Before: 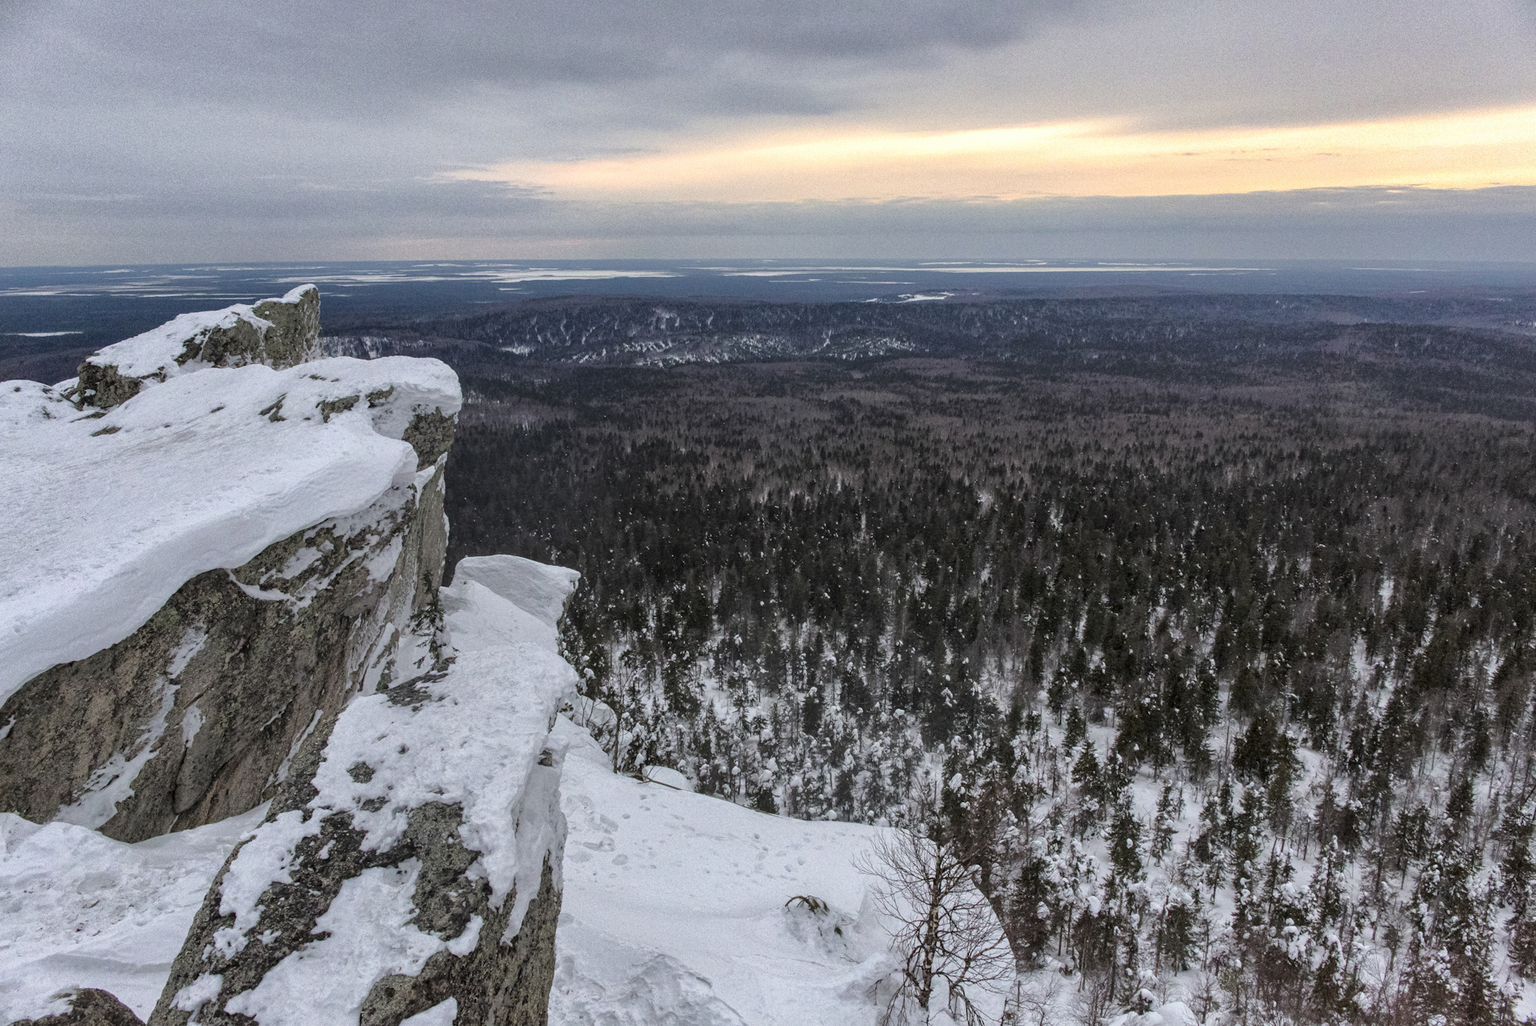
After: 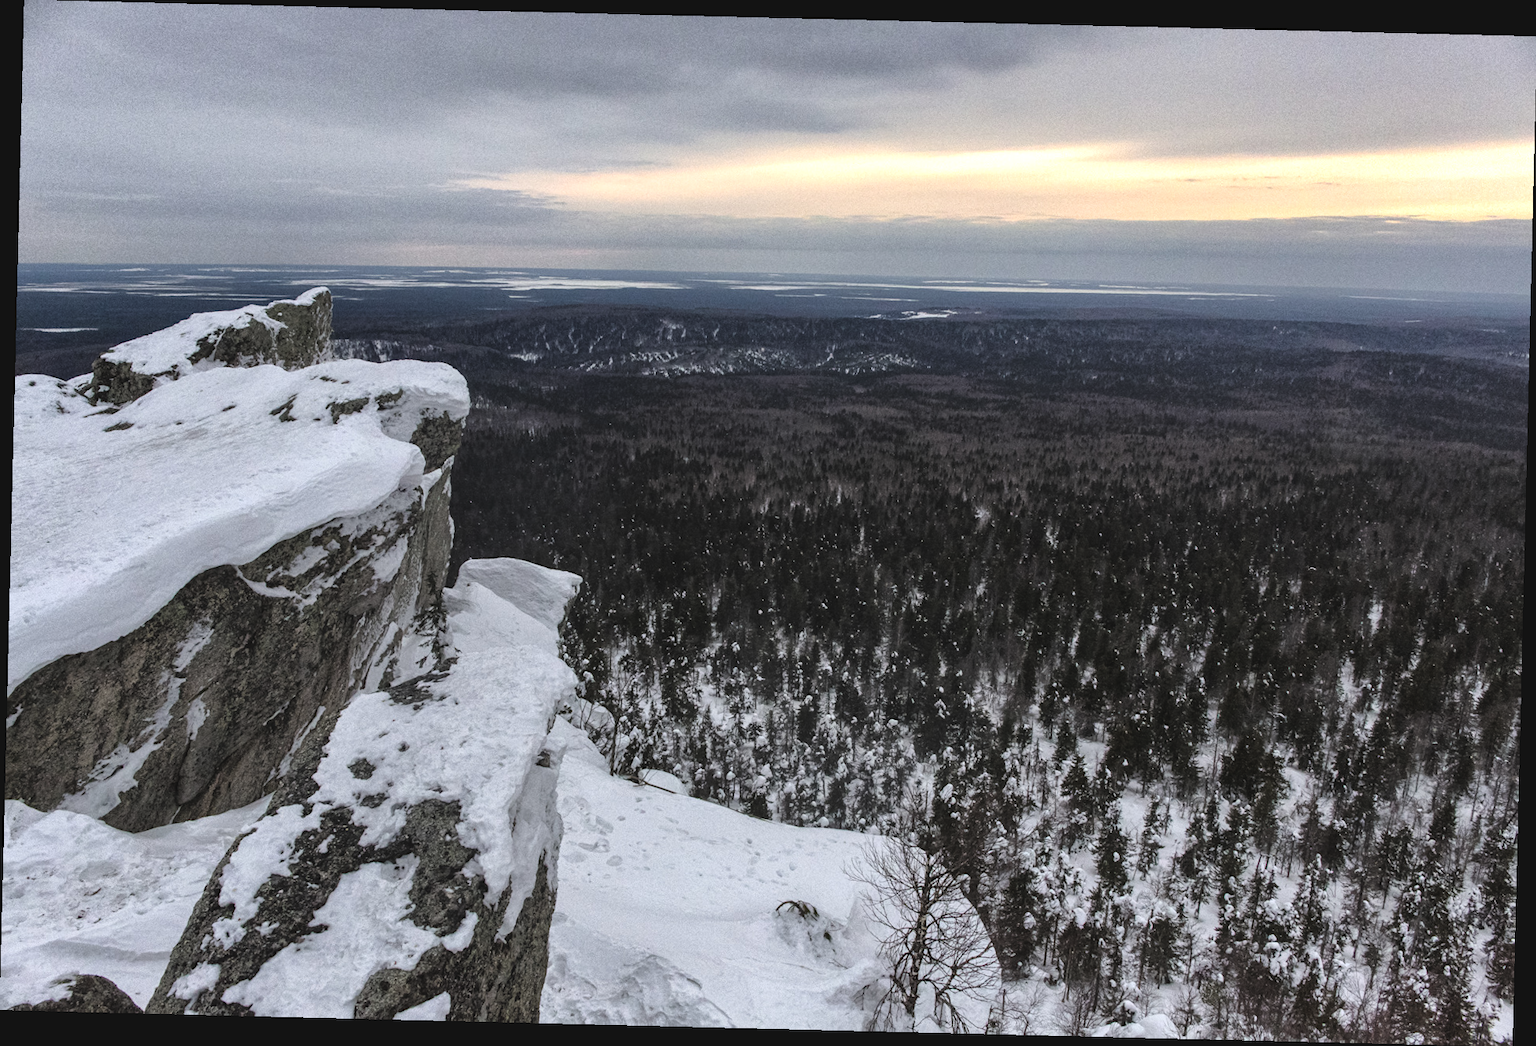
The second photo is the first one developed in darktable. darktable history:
crop and rotate: angle -1.39°
exposure: black level correction -0.015, exposure -0.501 EV, compensate highlight preservation false
tone equalizer: -8 EV -0.731 EV, -7 EV -0.722 EV, -6 EV -0.585 EV, -5 EV -0.377 EV, -3 EV 0.372 EV, -2 EV 0.6 EV, -1 EV 0.678 EV, +0 EV 0.781 EV, edges refinement/feathering 500, mask exposure compensation -1.57 EV, preserve details no
